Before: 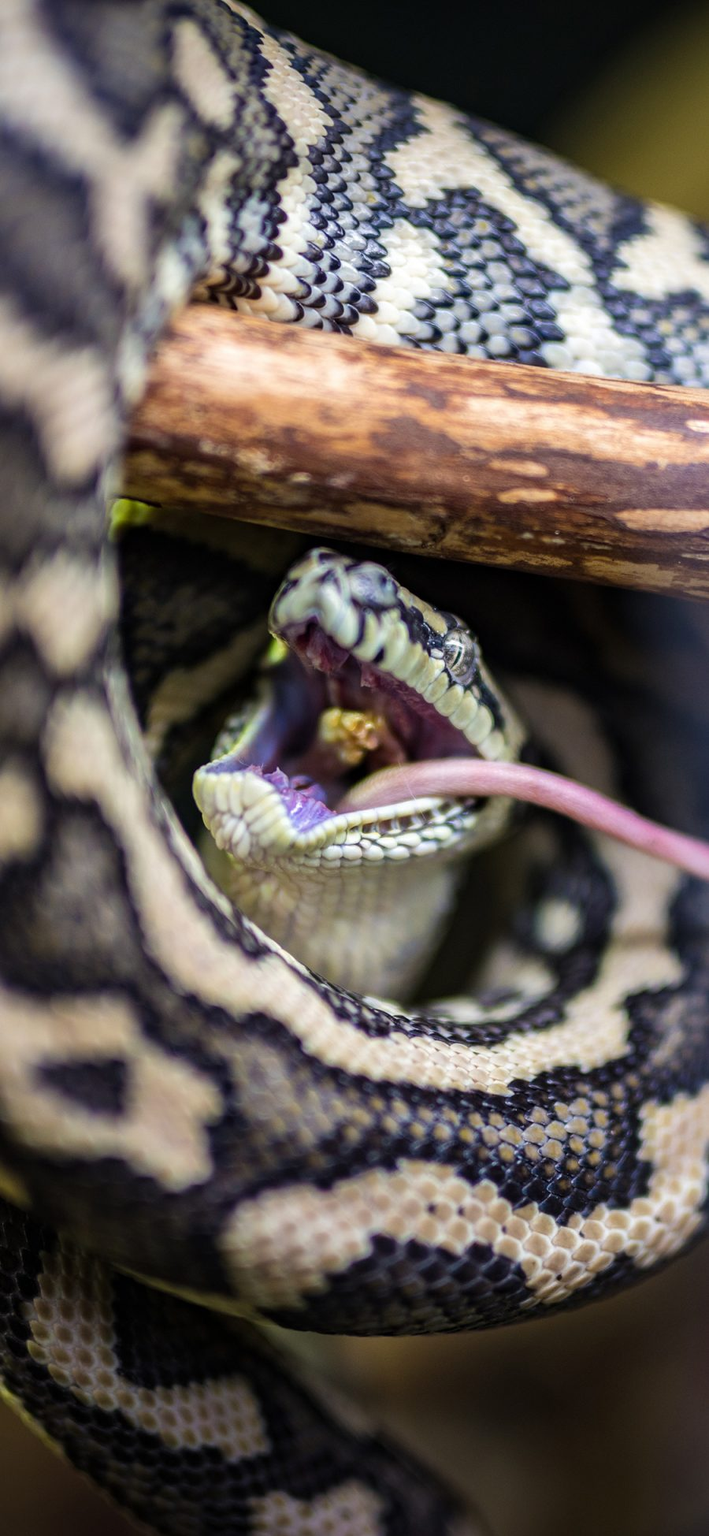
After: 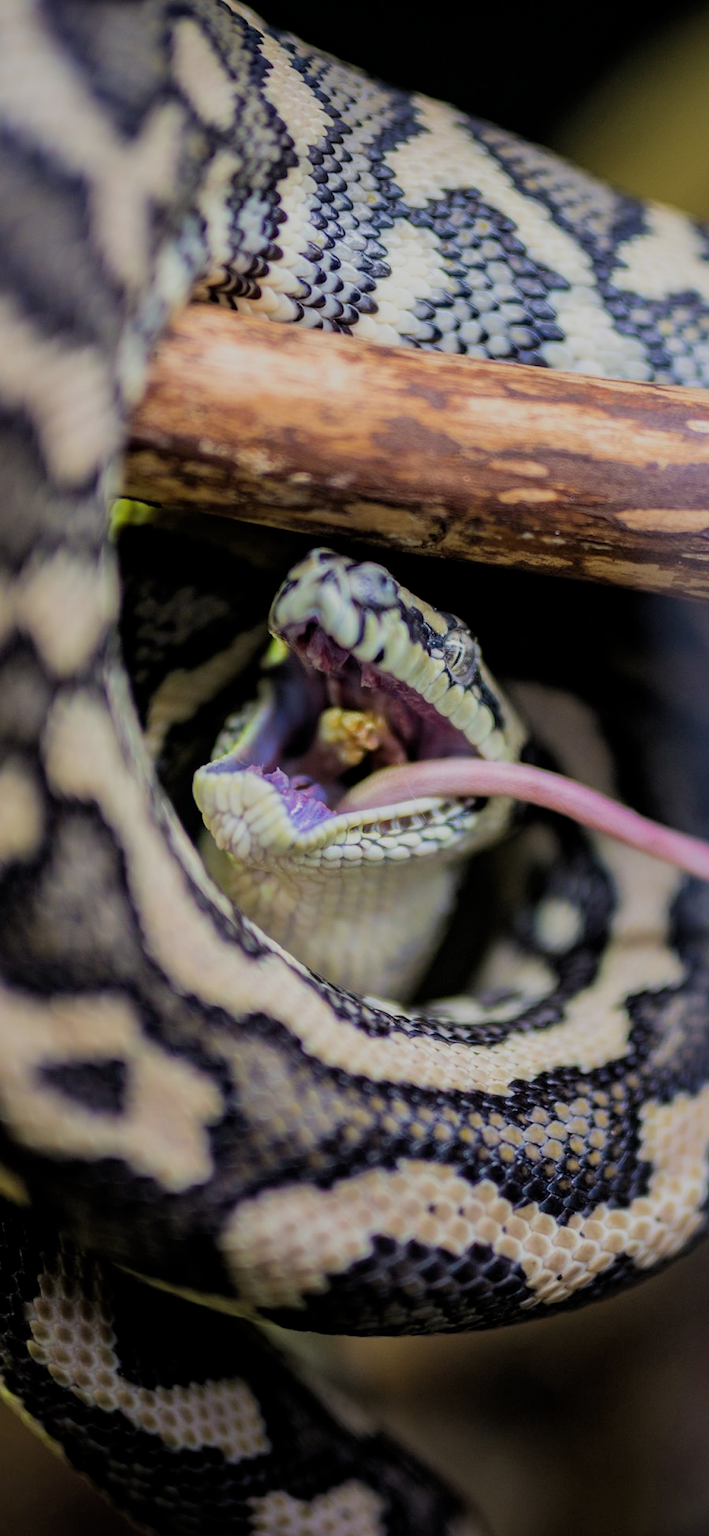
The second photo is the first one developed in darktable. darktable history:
filmic rgb: black relative exposure -8.77 EV, white relative exposure 4.98 EV, target black luminance 0%, hardness 3.79, latitude 65.82%, contrast 0.834, shadows ↔ highlights balance 19.62%, color science v6 (2022)
